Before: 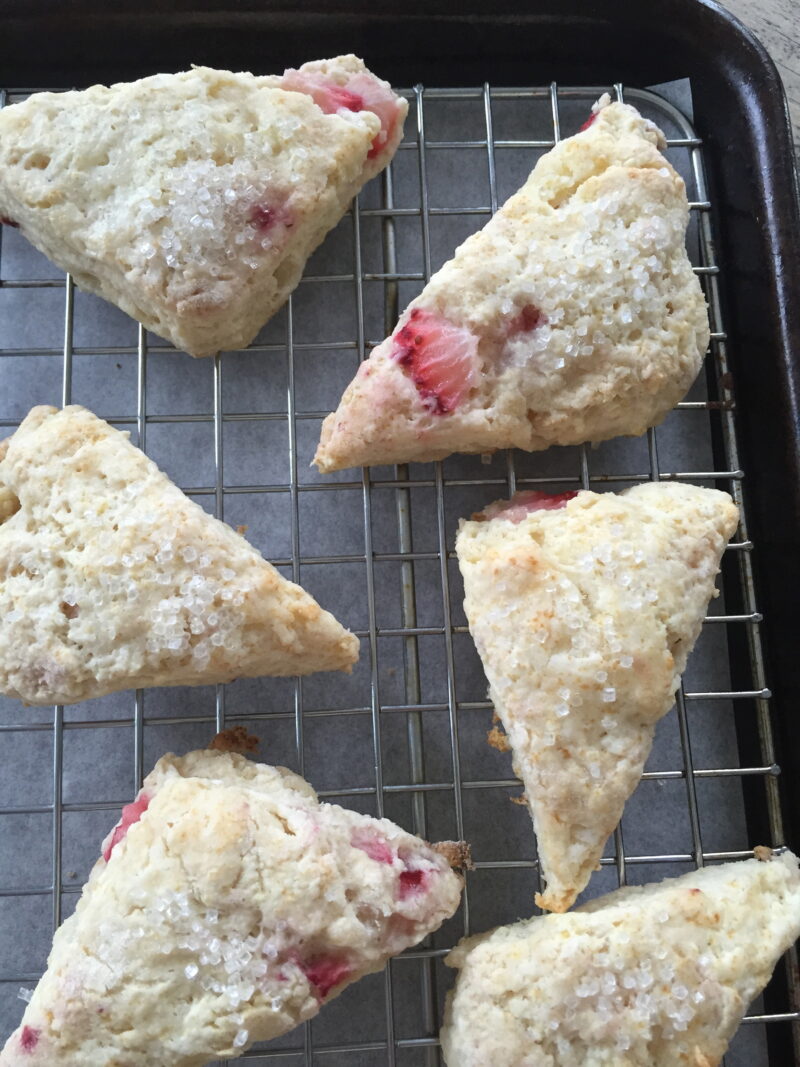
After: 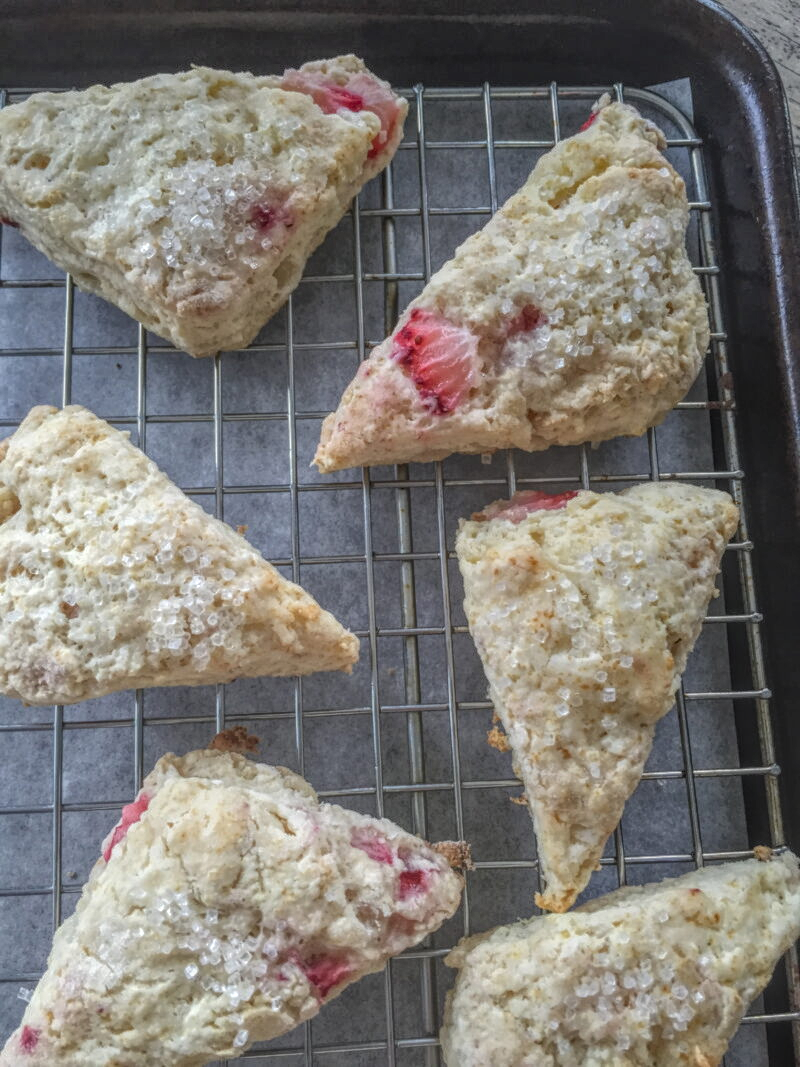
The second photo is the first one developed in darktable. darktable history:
local contrast: highlights 20%, shadows 24%, detail 201%, midtone range 0.2
